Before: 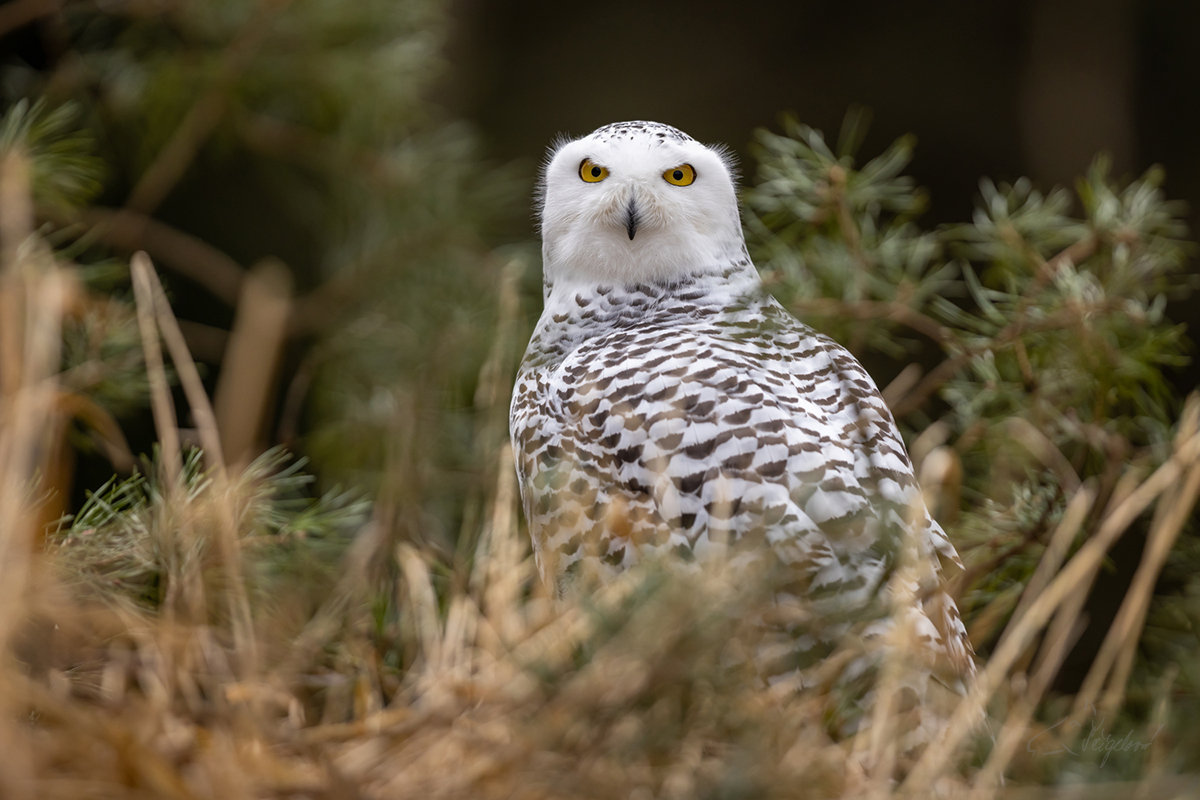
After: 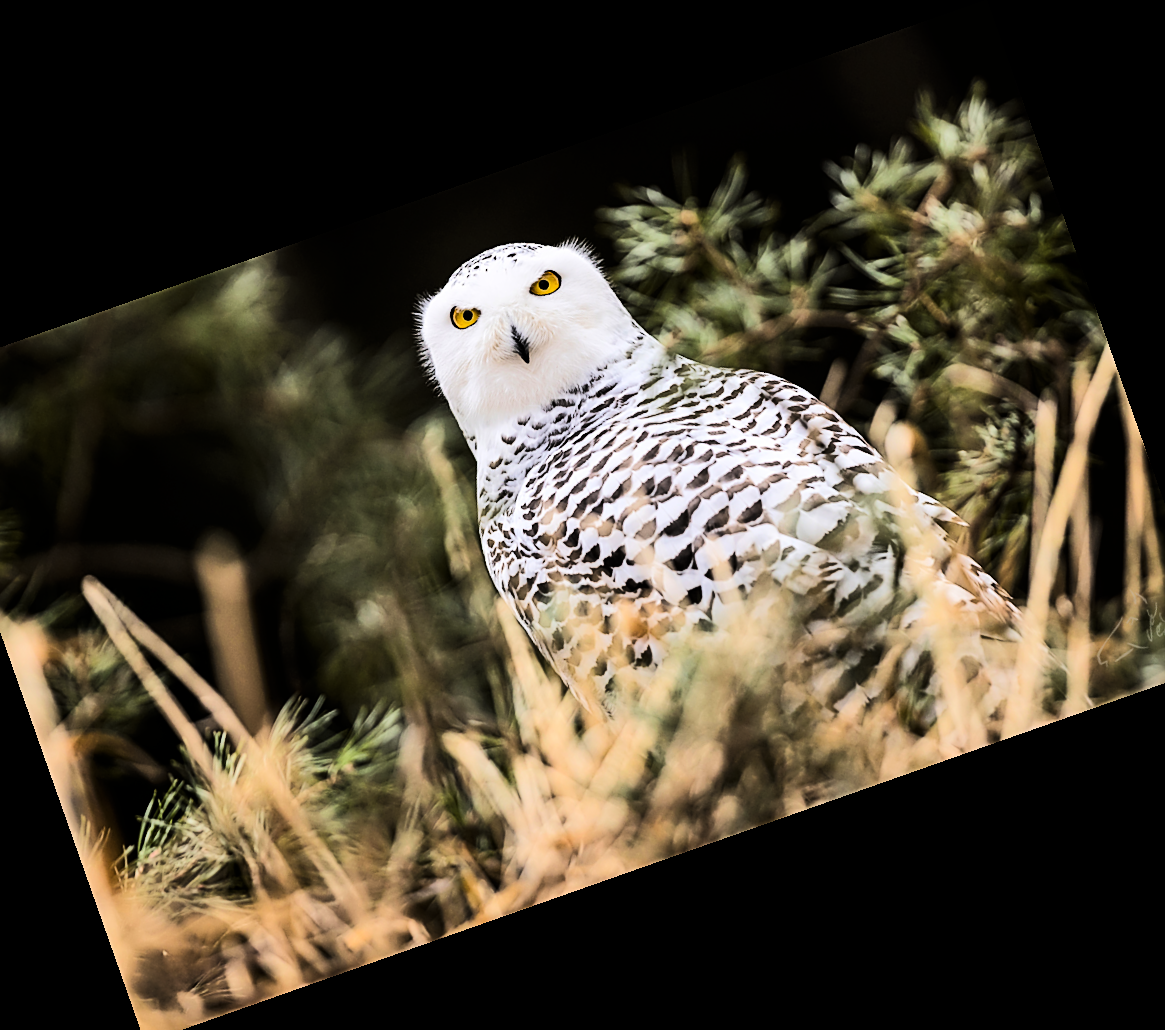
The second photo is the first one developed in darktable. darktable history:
tone curve: curves: ch0 [(0, 0) (0.086, 0.006) (0.148, 0.021) (0.245, 0.105) (0.374, 0.401) (0.444, 0.631) (0.778, 0.915) (1, 1)], color space Lab, linked channels, preserve colors none
rotate and perspective: rotation -5°, crop left 0.05, crop right 0.952, crop top 0.11, crop bottom 0.89
sharpen: on, module defaults
crop and rotate: angle 19.43°, left 6.812%, right 4.125%, bottom 1.087%
